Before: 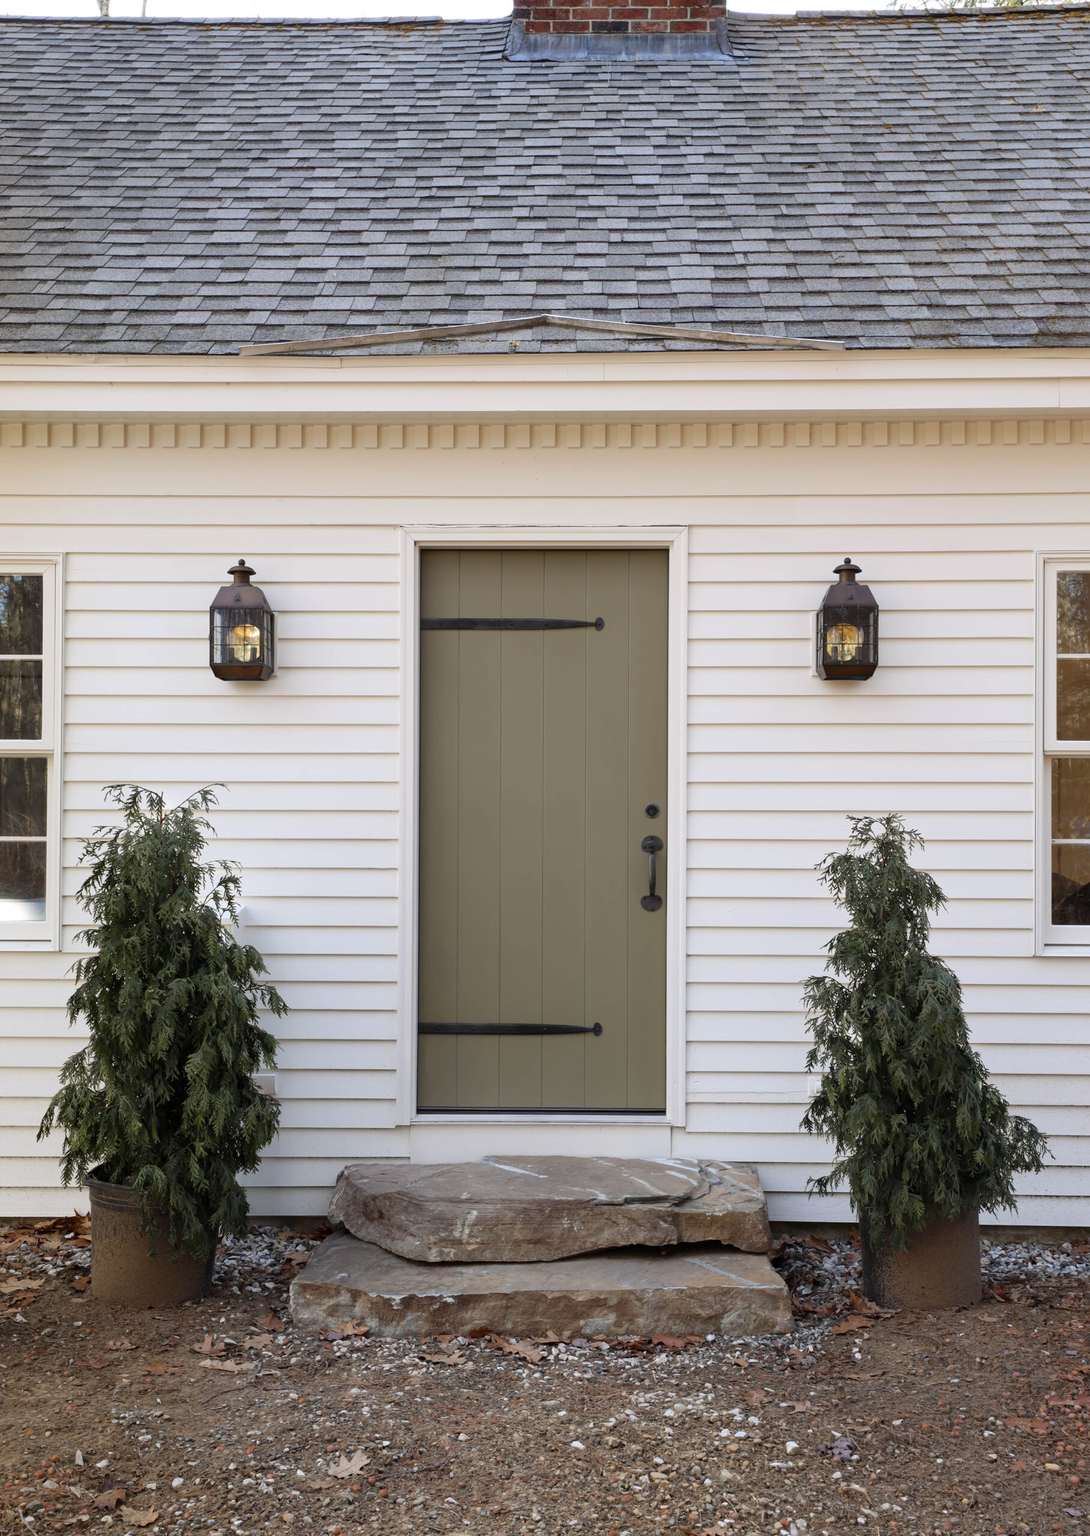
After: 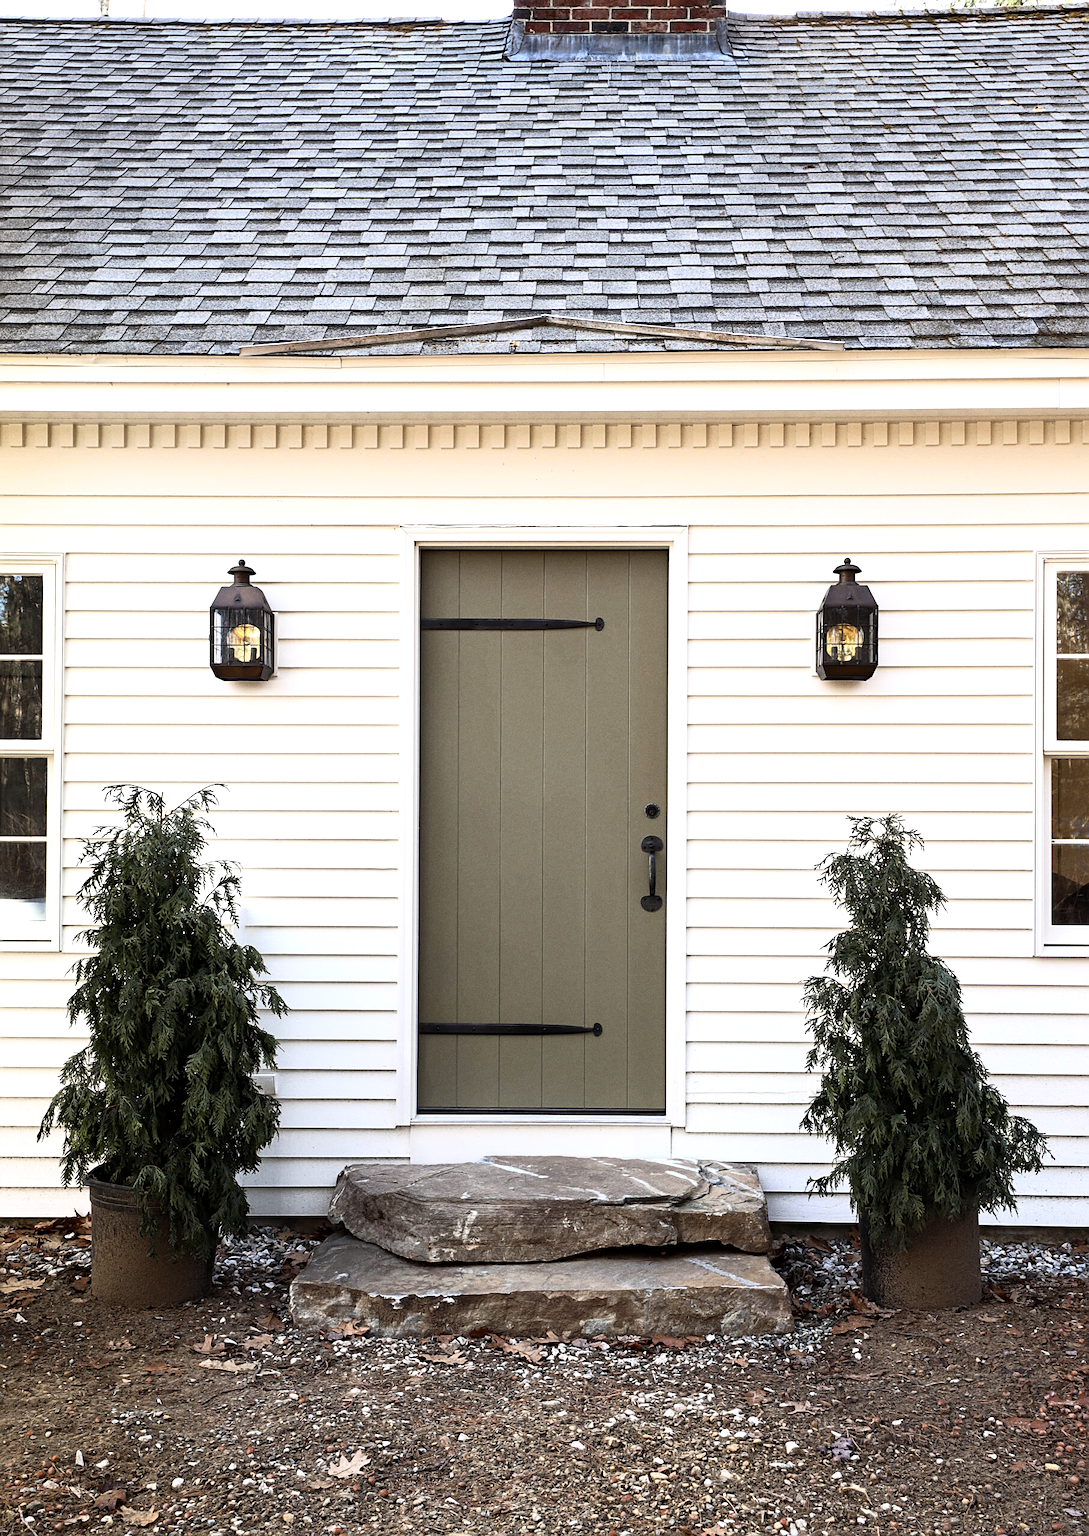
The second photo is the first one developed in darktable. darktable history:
base curve: curves: ch0 [(0, 0) (0.257, 0.25) (0.482, 0.586) (0.757, 0.871) (1, 1)]
grain: coarseness 0.09 ISO
local contrast: mode bilateral grid, contrast 28, coarseness 16, detail 115%, midtone range 0.2
sharpen: on, module defaults
tone equalizer: -8 EV -0.75 EV, -7 EV -0.7 EV, -6 EV -0.6 EV, -5 EV -0.4 EV, -3 EV 0.4 EV, -2 EV 0.6 EV, -1 EV 0.7 EV, +0 EV 0.75 EV, edges refinement/feathering 500, mask exposure compensation -1.57 EV, preserve details no
